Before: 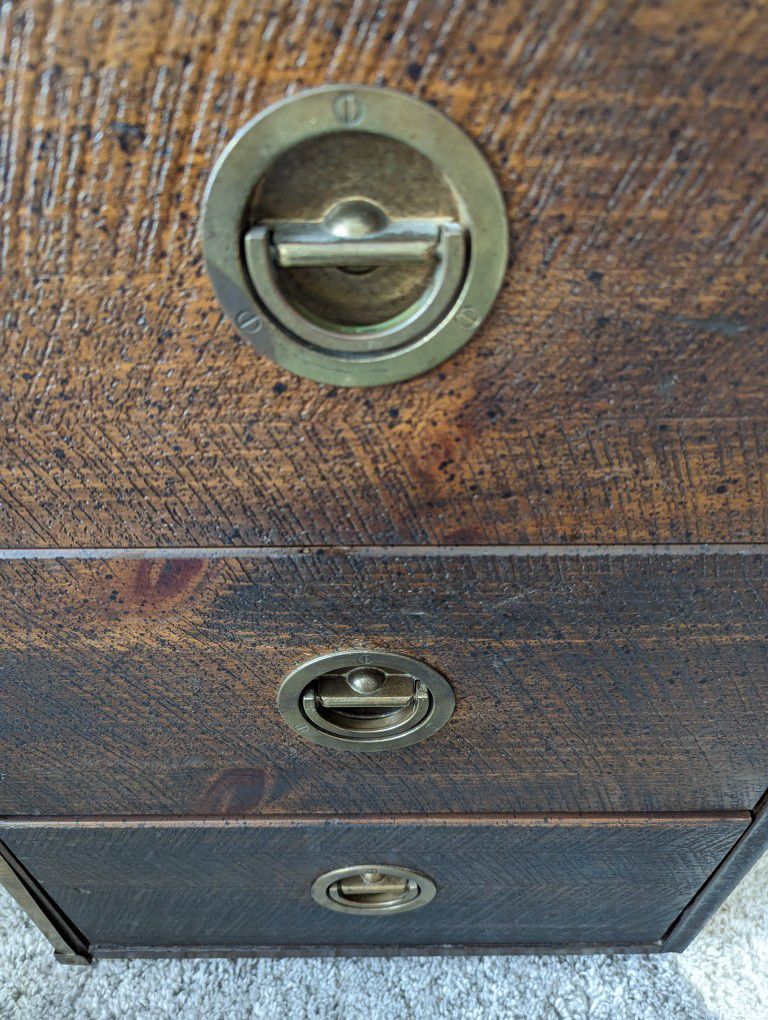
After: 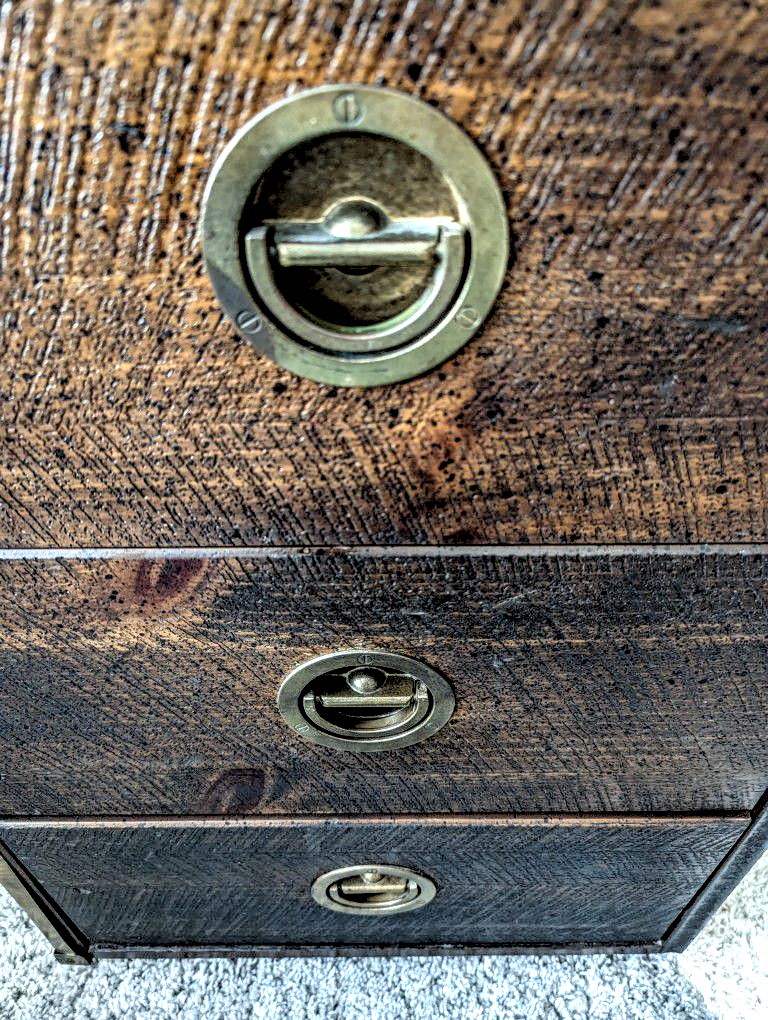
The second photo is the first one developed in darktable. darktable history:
local contrast: highlights 19%, detail 186%
haze removal: on, module defaults
exposure: exposure 0.2 EV, compensate highlight preservation false
rgb levels: levels [[0.029, 0.461, 0.922], [0, 0.5, 1], [0, 0.5, 1]]
